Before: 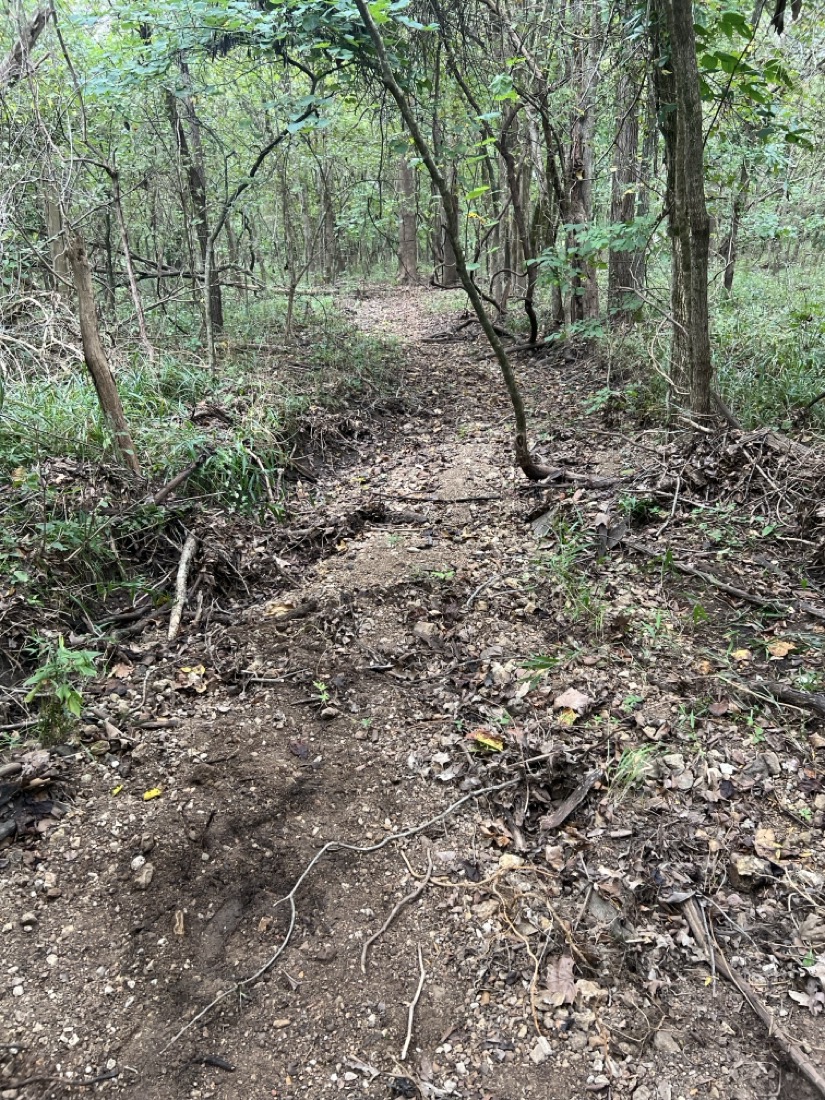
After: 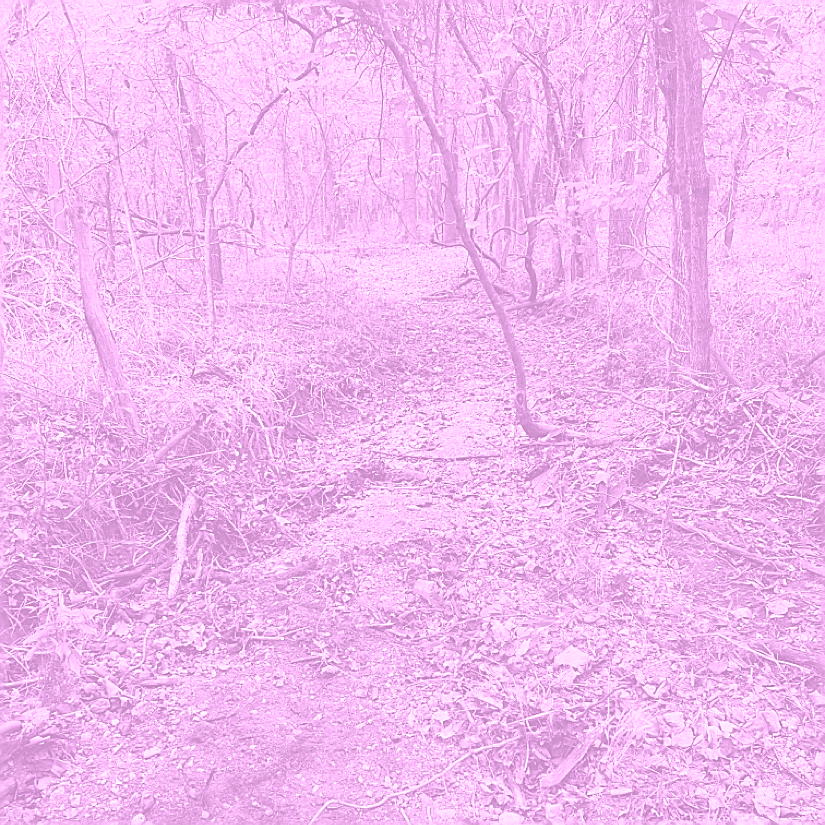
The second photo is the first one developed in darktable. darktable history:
sharpen: radius 1.4, amount 1.25, threshold 0.7
colorize: hue 331.2°, saturation 75%, source mix 30.28%, lightness 70.52%, version 1
crop: top 3.857%, bottom 21.132%
color correction: highlights a* 5.81, highlights b* 4.84
